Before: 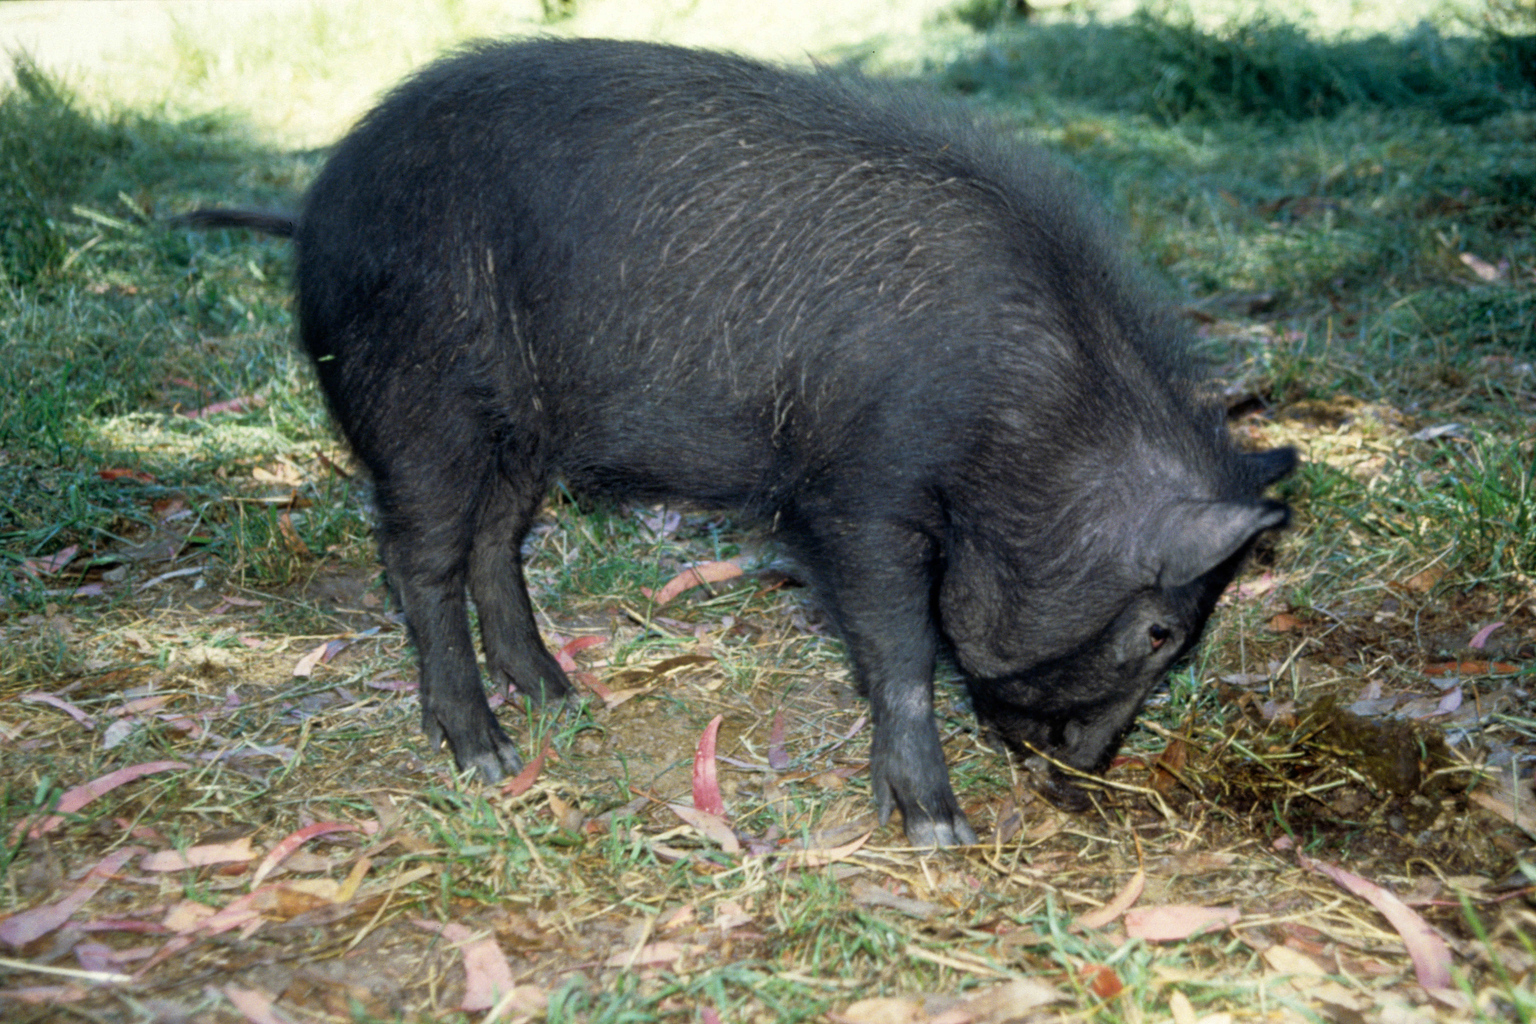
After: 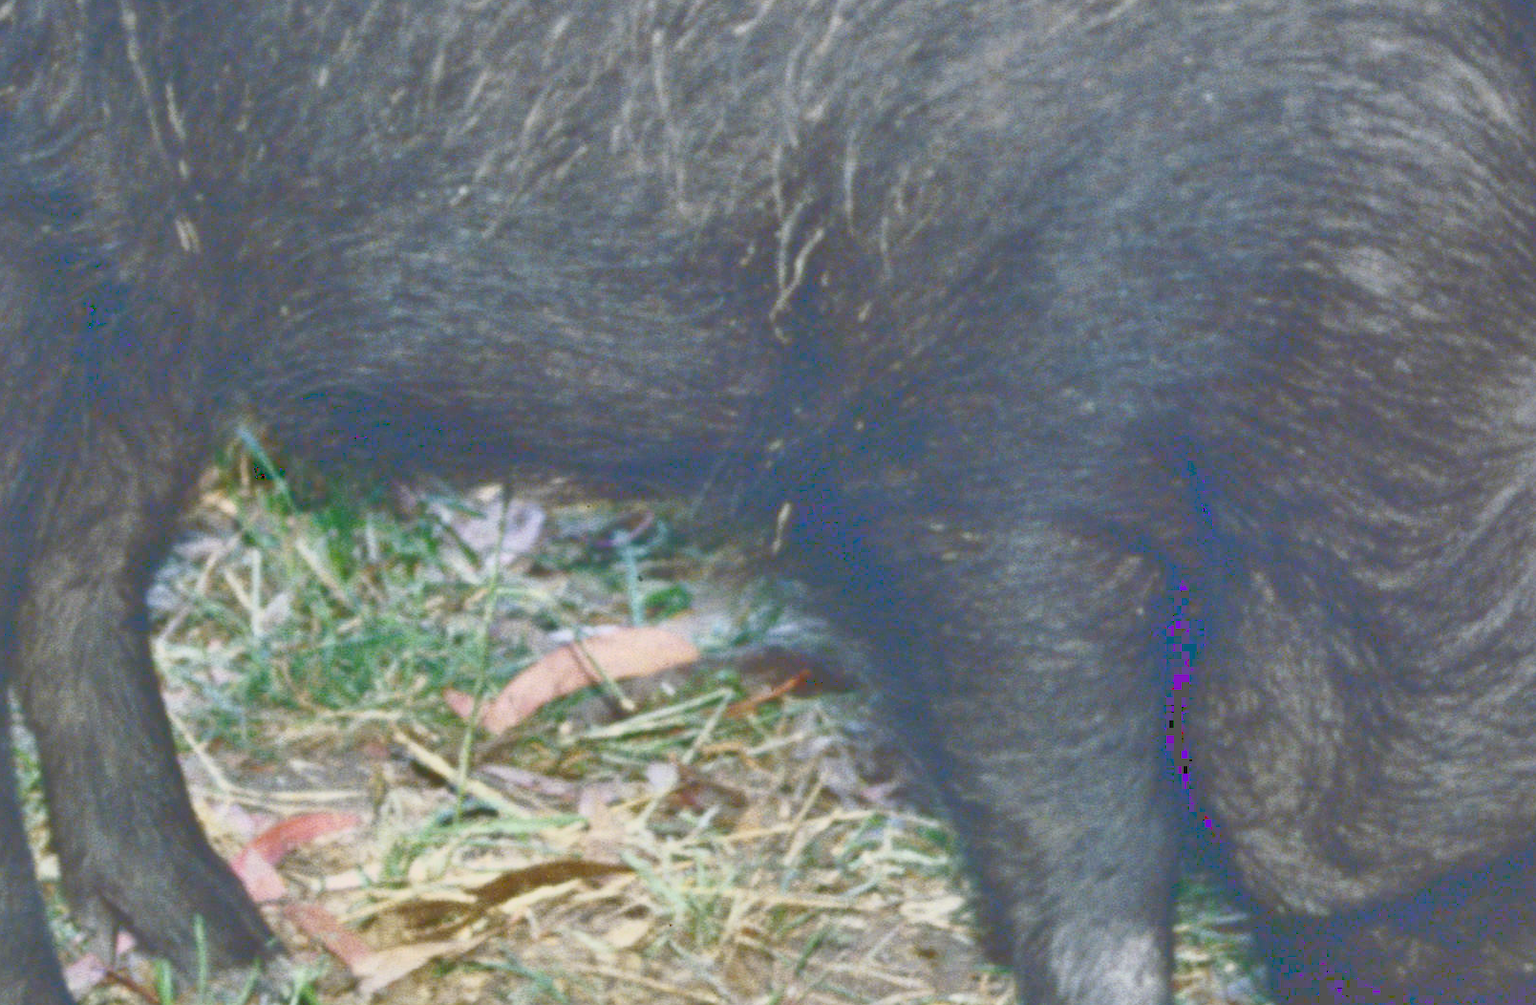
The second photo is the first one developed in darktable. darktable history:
crop: left 30.086%, top 30.238%, right 29.705%, bottom 30.273%
contrast brightness saturation: contrast -0.146, brightness 0.051, saturation -0.134
shadows and highlights: shadows 58.64, soften with gaussian
tone curve: curves: ch0 [(0, 0) (0.003, 0.026) (0.011, 0.03) (0.025, 0.038) (0.044, 0.046) (0.069, 0.055) (0.1, 0.075) (0.136, 0.114) (0.177, 0.158) (0.224, 0.215) (0.277, 0.296) (0.335, 0.386) (0.399, 0.479) (0.468, 0.568) (0.543, 0.637) (0.623, 0.707) (0.709, 0.773) (0.801, 0.834) (0.898, 0.896) (1, 1)], preserve colors none
base curve: curves: ch0 [(0, 0.036) (0.007, 0.037) (0.604, 0.887) (1, 1)]
